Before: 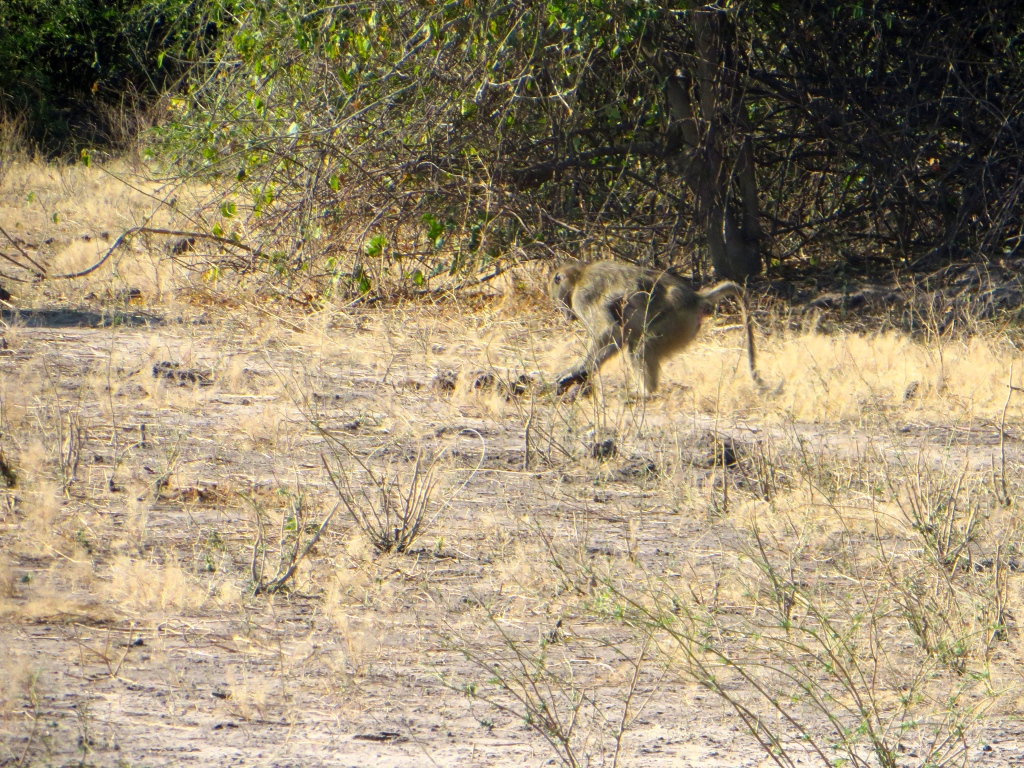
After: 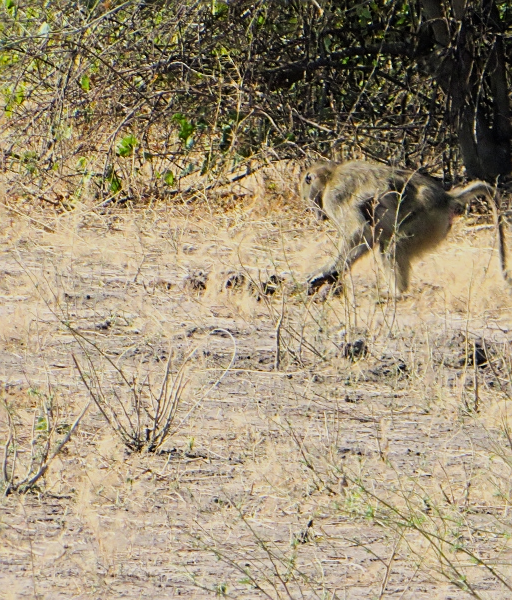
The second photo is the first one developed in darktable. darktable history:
crop and rotate: angle 0.021°, left 24.366%, top 13.094%, right 25.603%, bottom 8.655%
exposure: exposure 0.196 EV, compensate highlight preservation false
filmic rgb: black relative exposure -7.65 EV, white relative exposure 4.56 EV, threshold 5.98 EV, hardness 3.61, contrast 1.055, enable highlight reconstruction true
sharpen: on, module defaults
